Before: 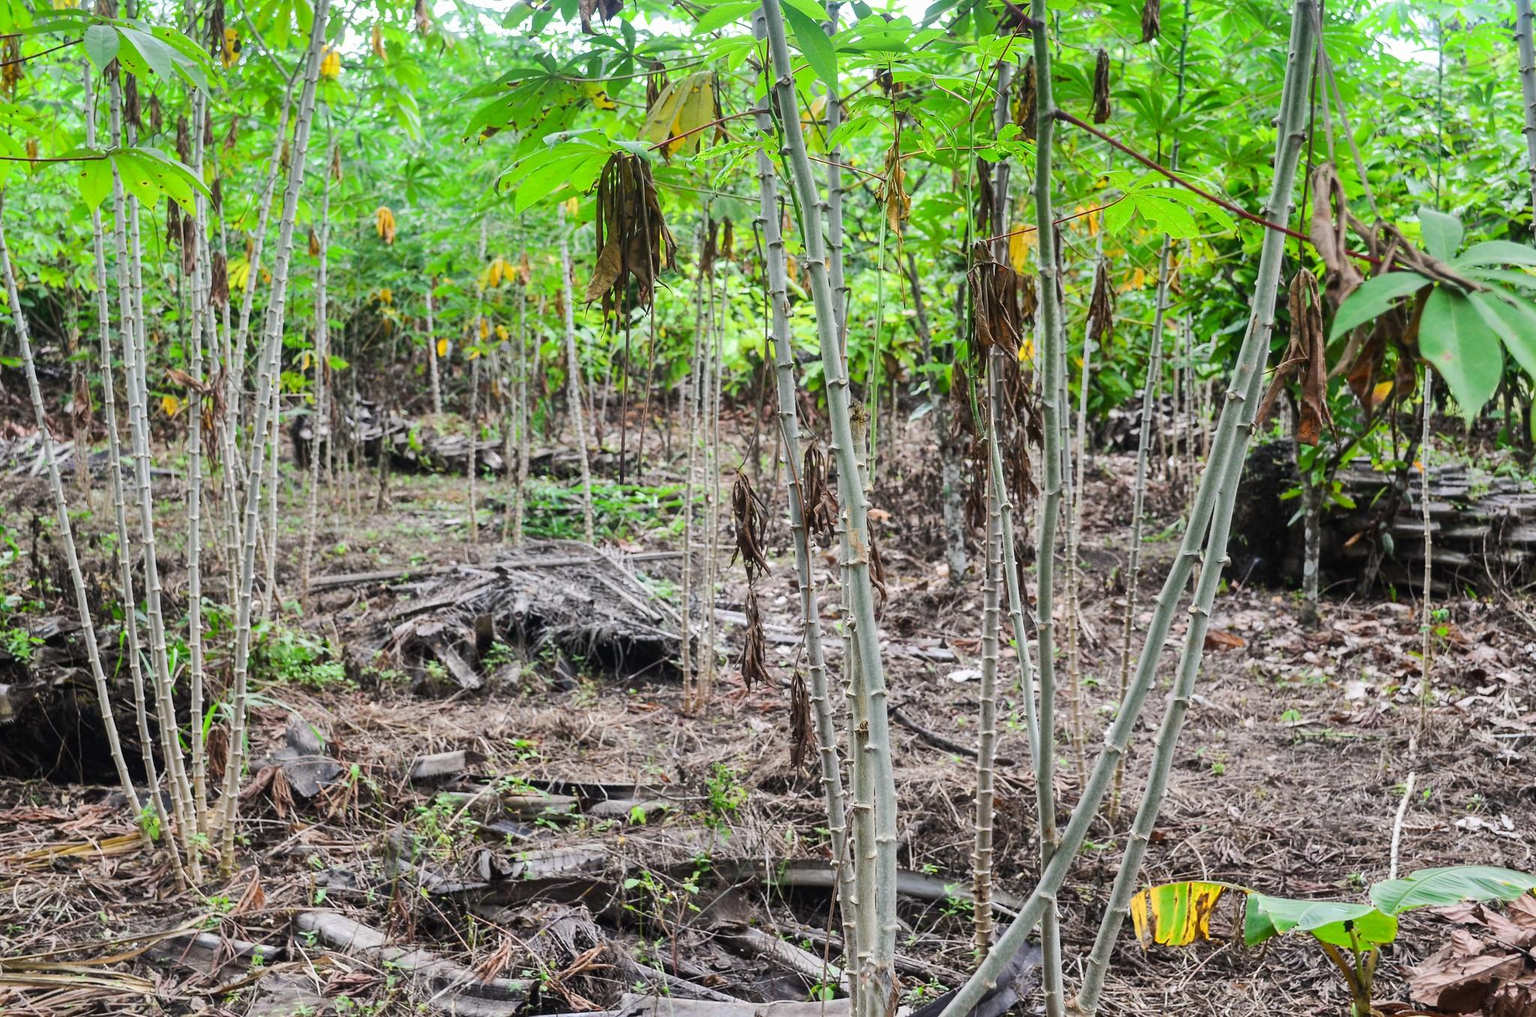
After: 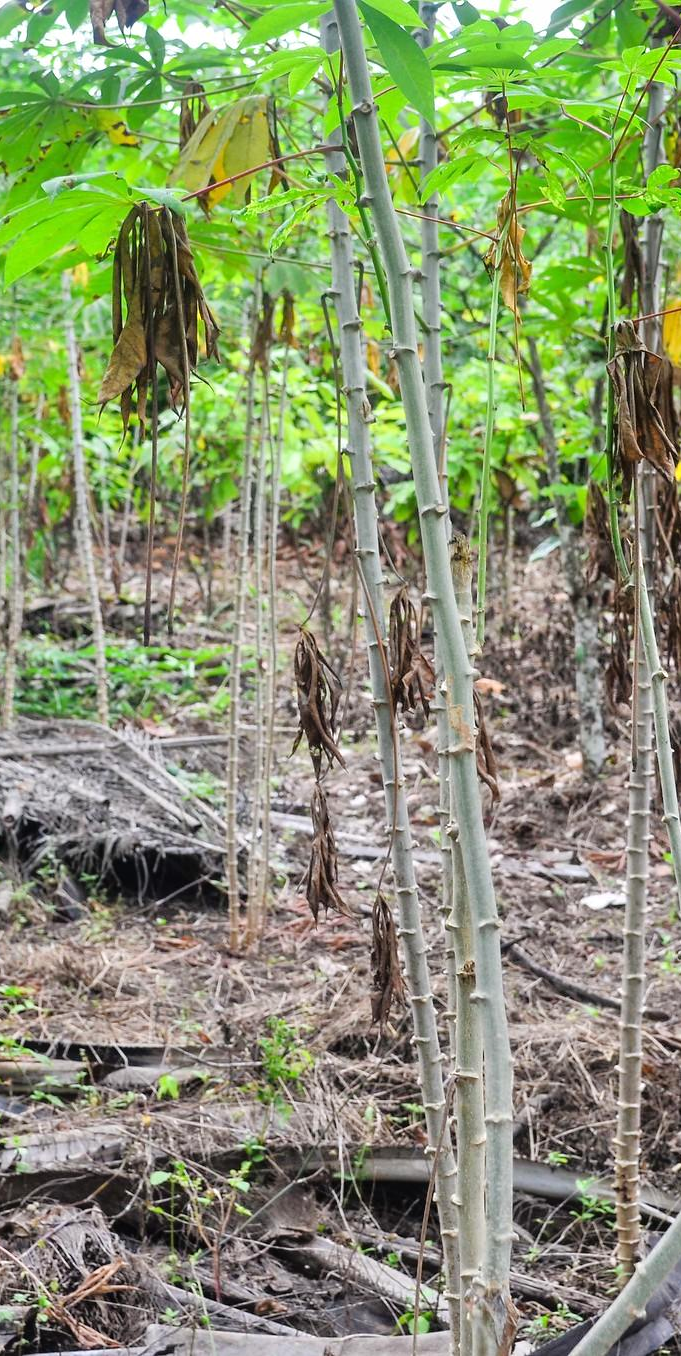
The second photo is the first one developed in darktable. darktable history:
tone equalizer: -8 EV 0.001 EV, -7 EV -0.004 EV, -6 EV 0.009 EV, -5 EV 0.032 EV, -4 EV 0.276 EV, -3 EV 0.644 EV, -2 EV 0.584 EV, -1 EV 0.187 EV, +0 EV 0.024 EV
crop: left 33.36%, right 33.36%
